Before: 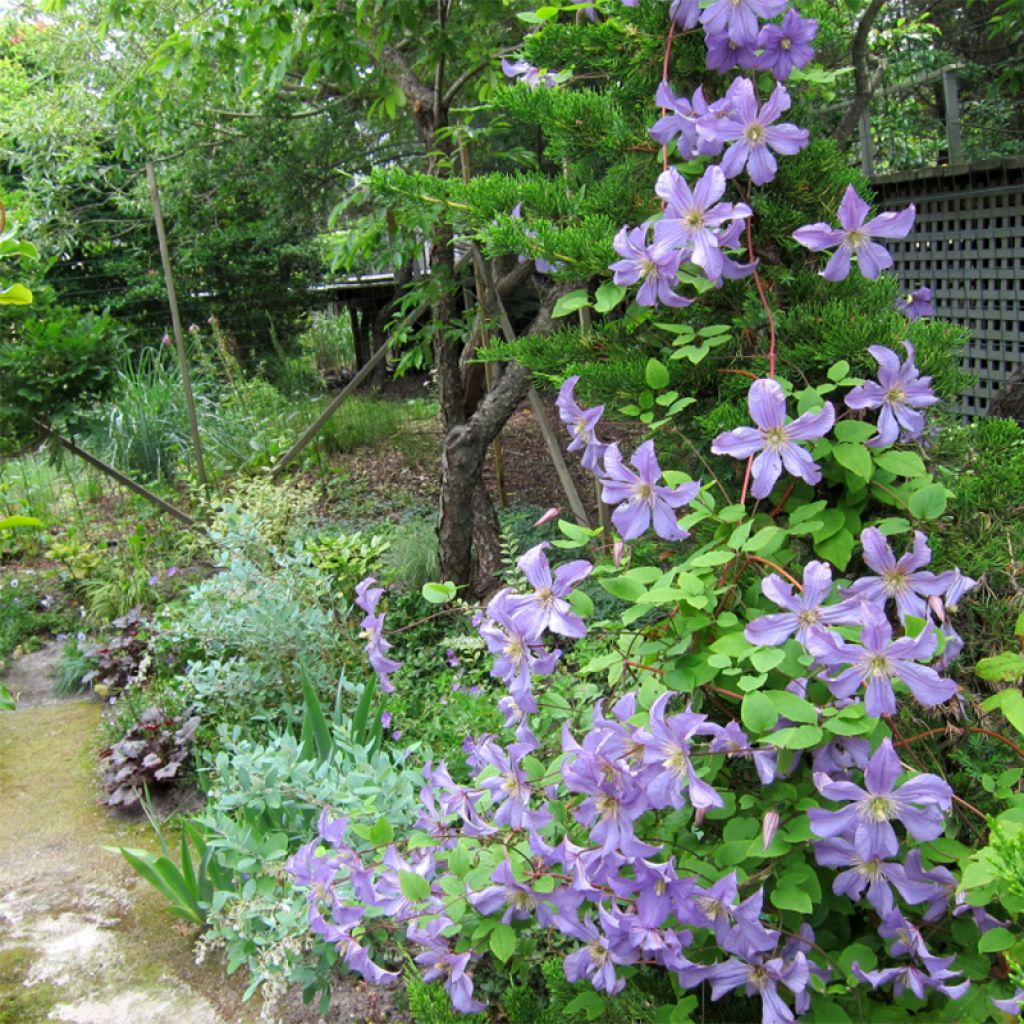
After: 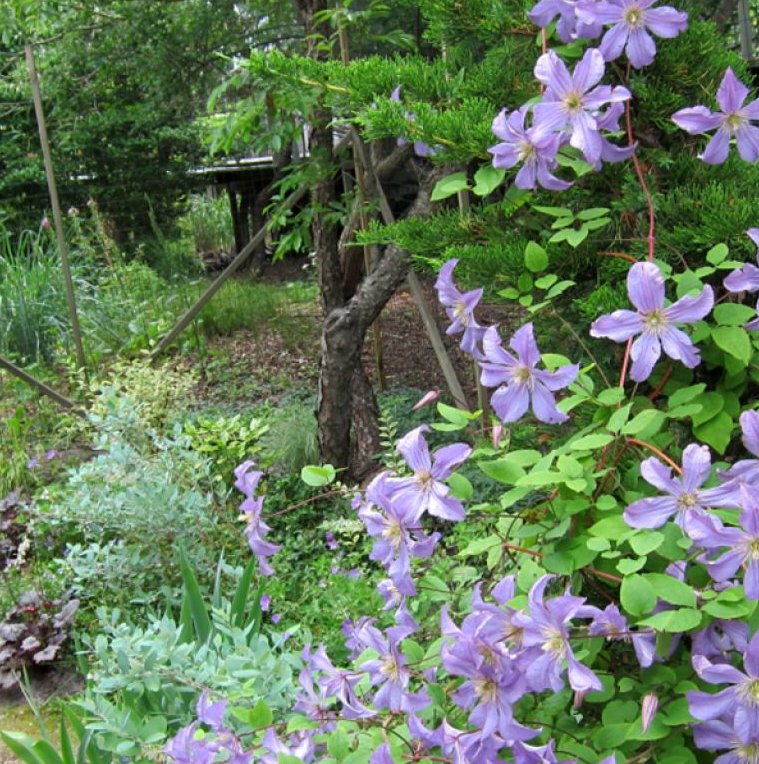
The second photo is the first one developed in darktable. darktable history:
crop and rotate: left 11.864%, top 11.482%, right 14.015%, bottom 13.872%
color correction: highlights b* 0.051
